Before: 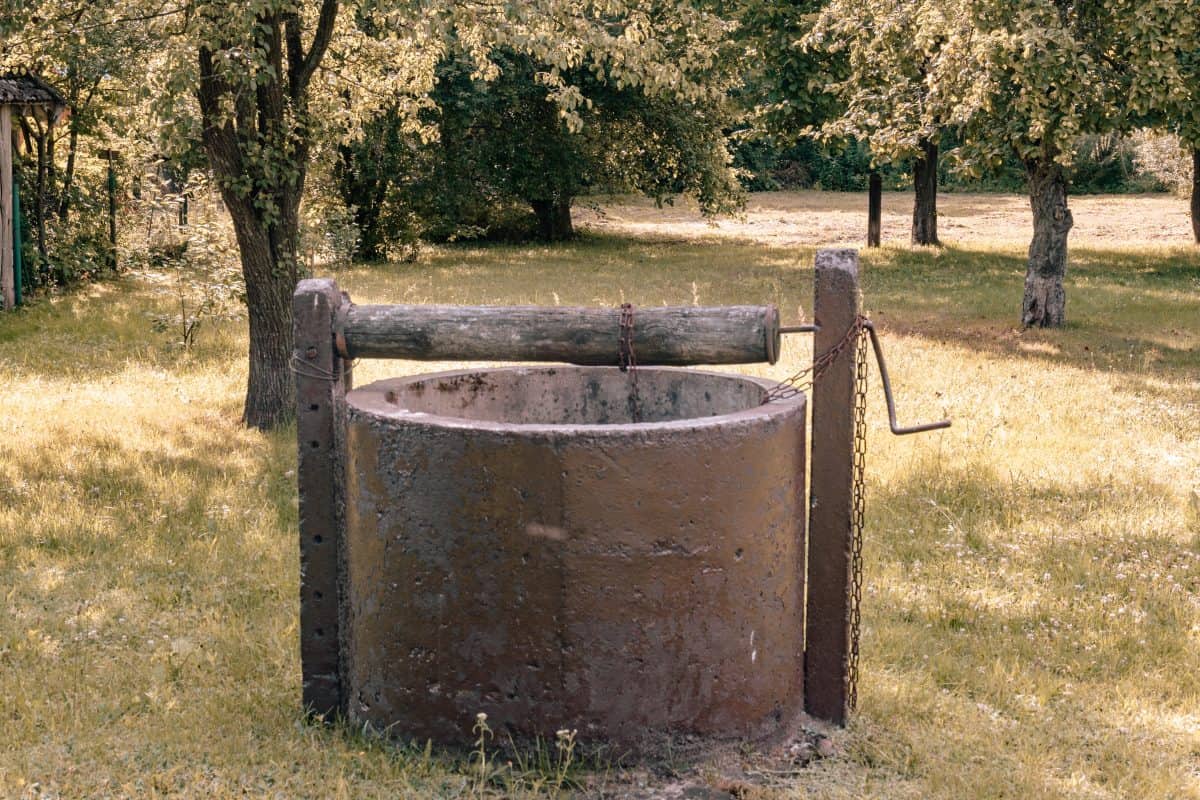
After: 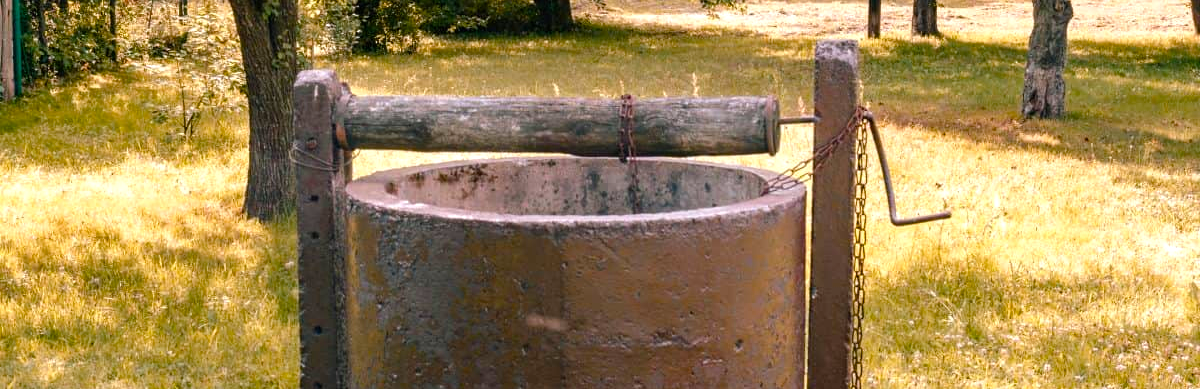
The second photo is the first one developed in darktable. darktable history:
color balance rgb: shadows lift › chroma 0.92%, shadows lift › hue 113.05°, shadows fall-off 101.663%, perceptual saturation grading › global saturation 36.837%, perceptual saturation grading › shadows 34.962%, perceptual brilliance grading › highlights 8.093%, perceptual brilliance grading › mid-tones 3.591%, perceptual brilliance grading › shadows 1.579%, mask middle-gray fulcrum 21.93%
crop and rotate: top 26.276%, bottom 24.986%
